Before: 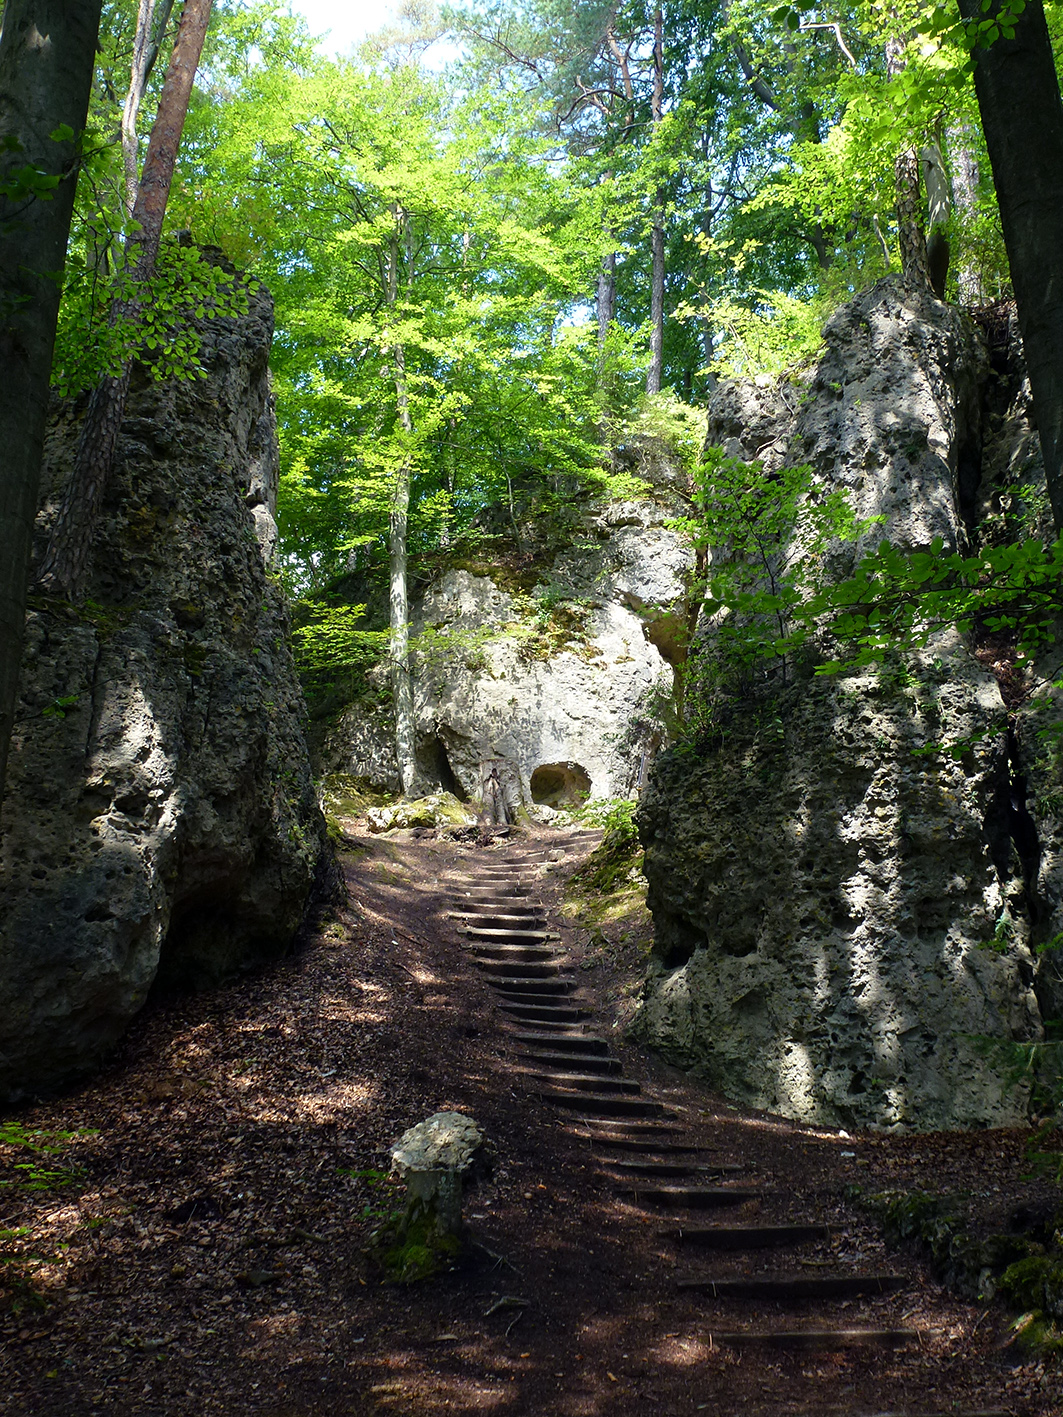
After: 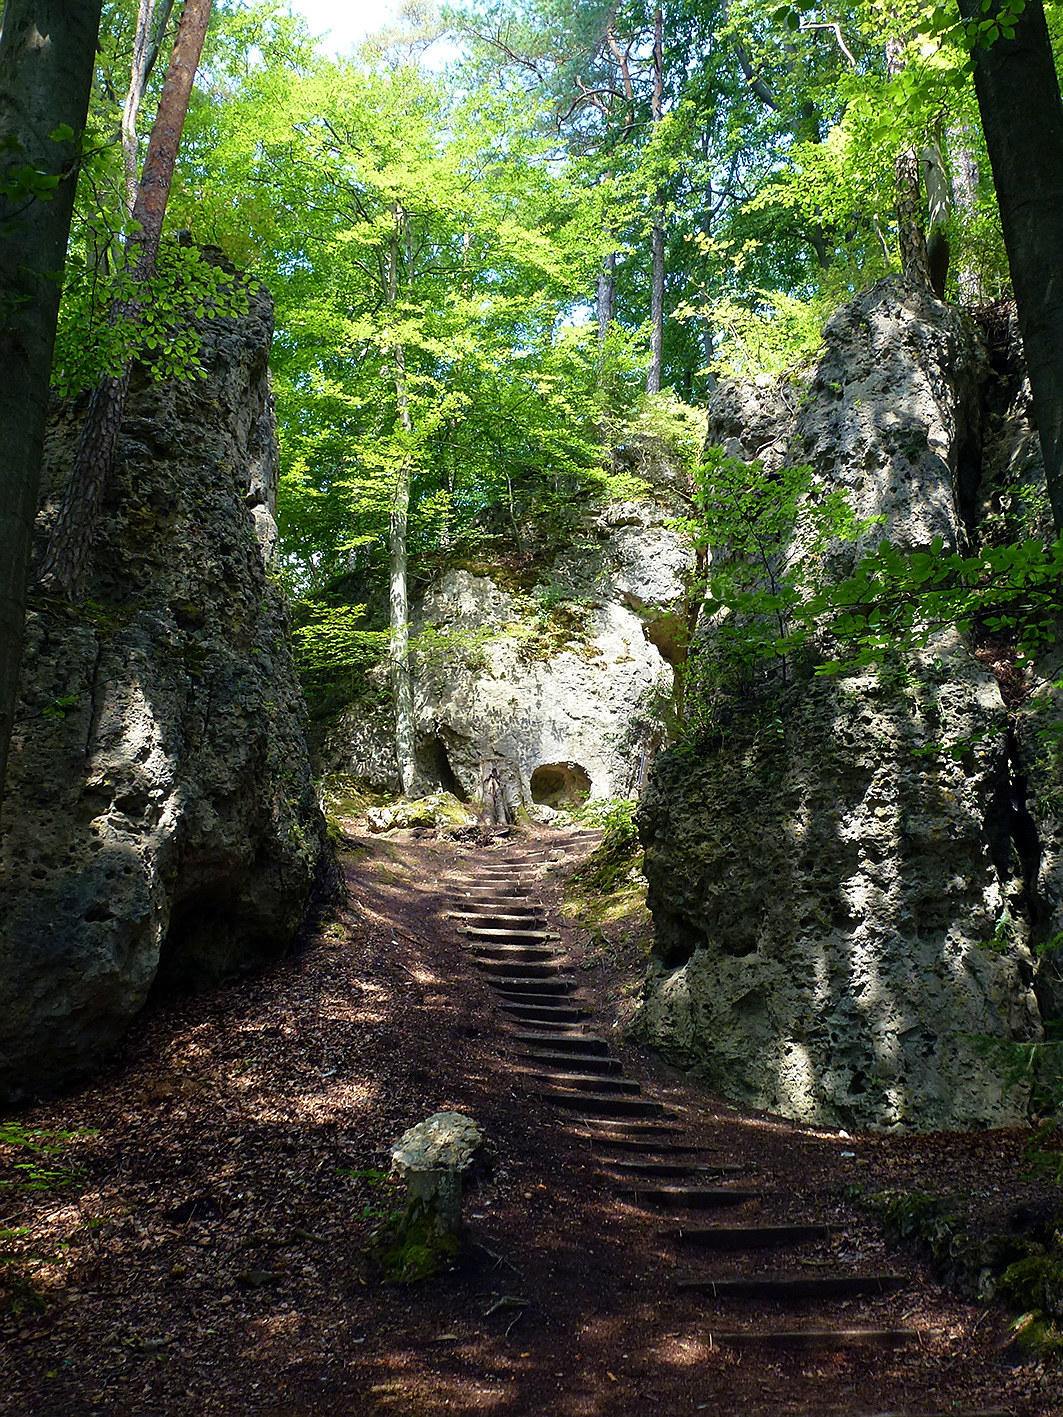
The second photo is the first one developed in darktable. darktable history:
velvia: on, module defaults
sharpen: radius 0.977, amount 0.609
